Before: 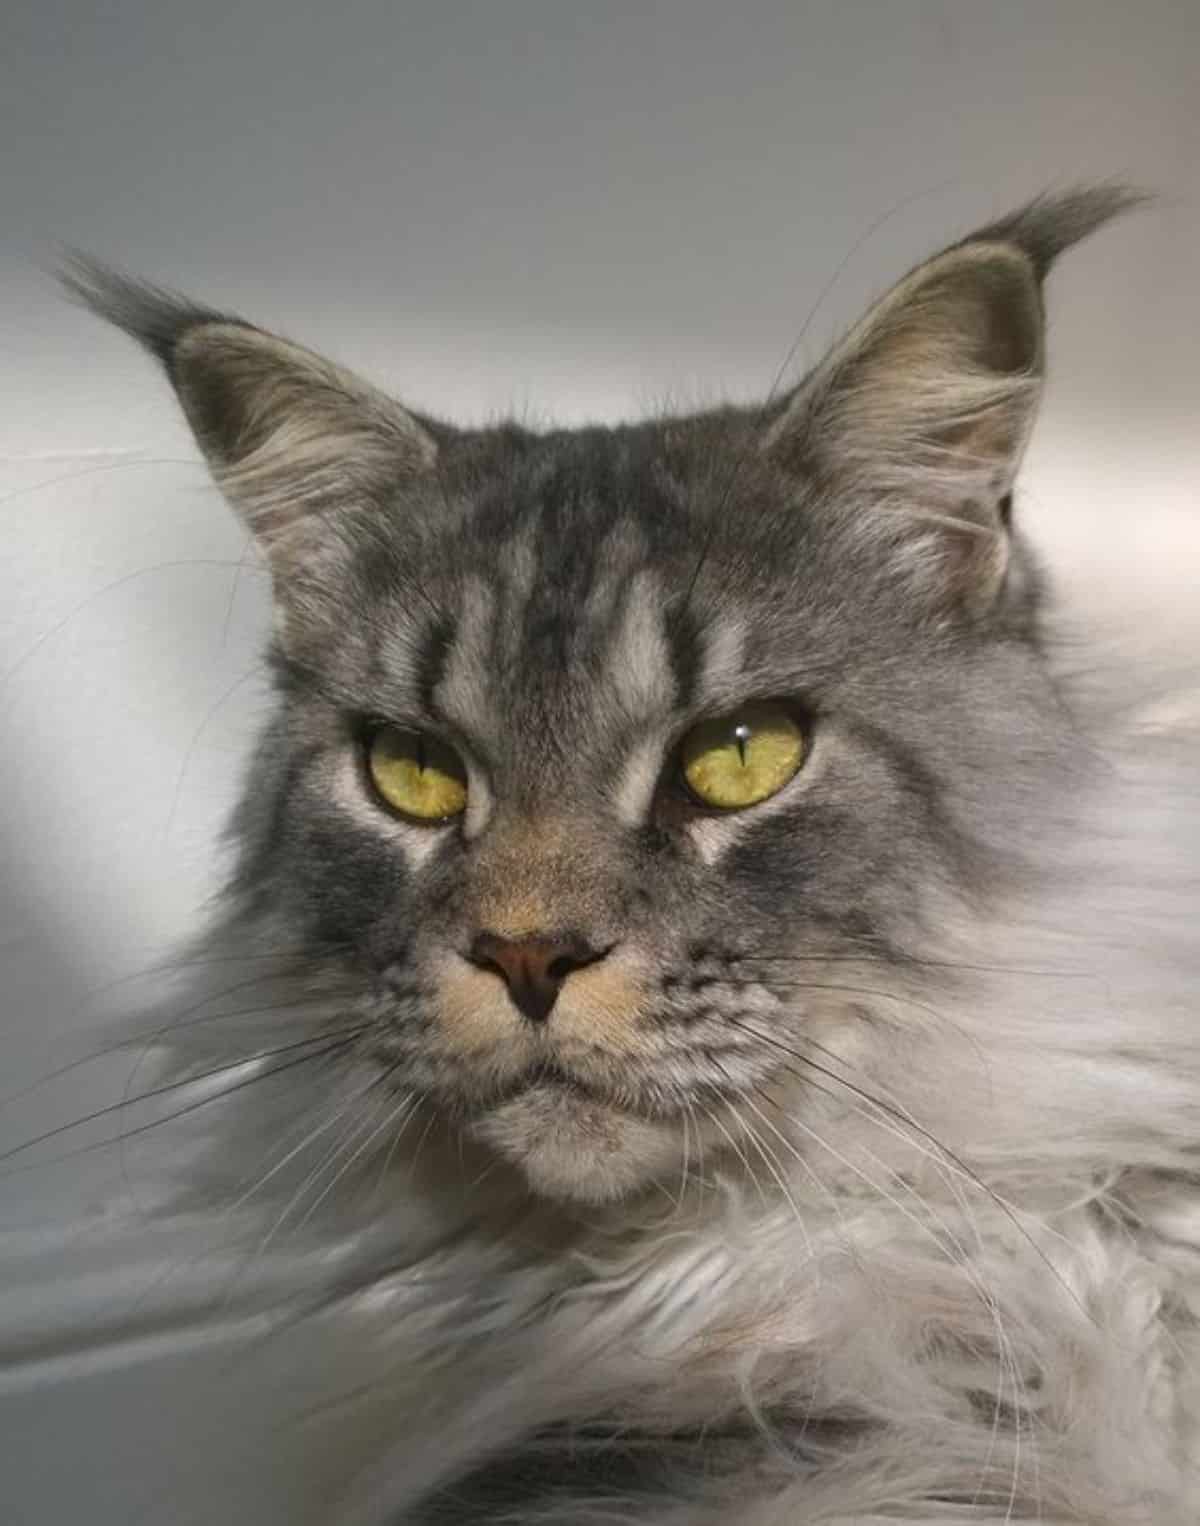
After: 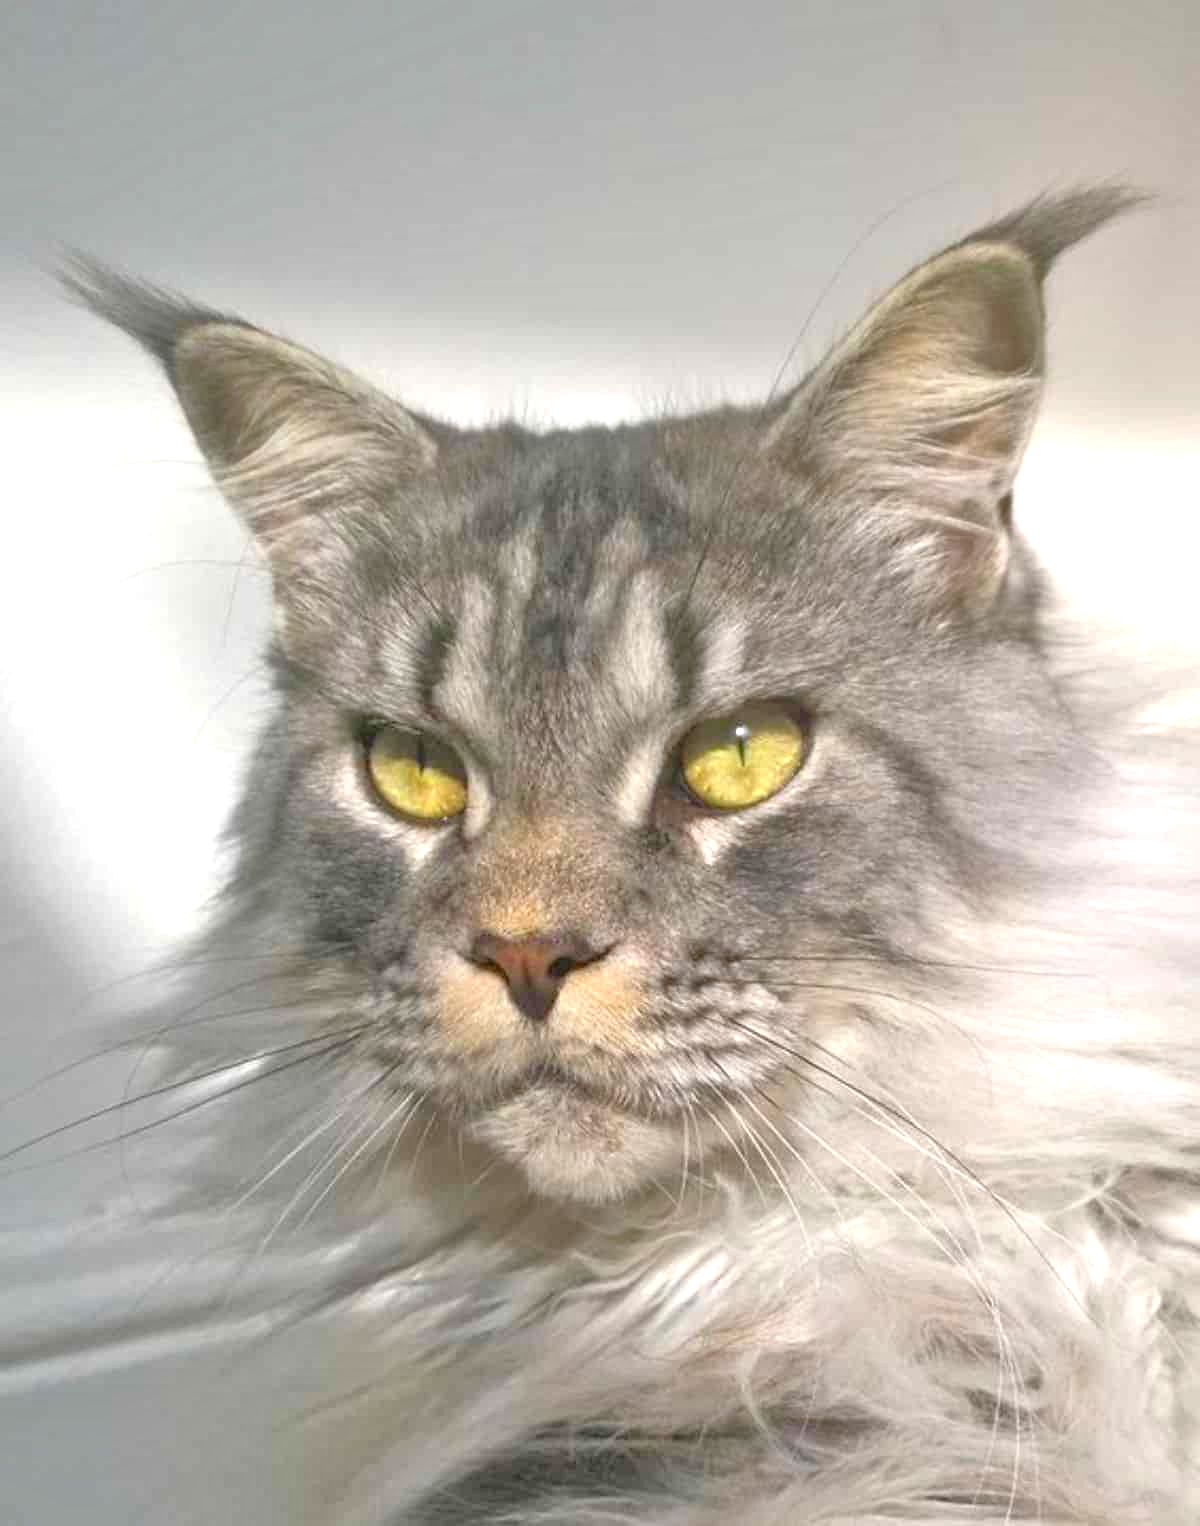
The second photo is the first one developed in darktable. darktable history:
exposure: black level correction 0, exposure 0.9 EV, compensate exposure bias true, compensate highlight preservation false
tone equalizer: -7 EV 0.15 EV, -6 EV 0.6 EV, -5 EV 1.15 EV, -4 EV 1.33 EV, -3 EV 1.15 EV, -2 EV 0.6 EV, -1 EV 0.15 EV, mask exposure compensation -0.5 EV
